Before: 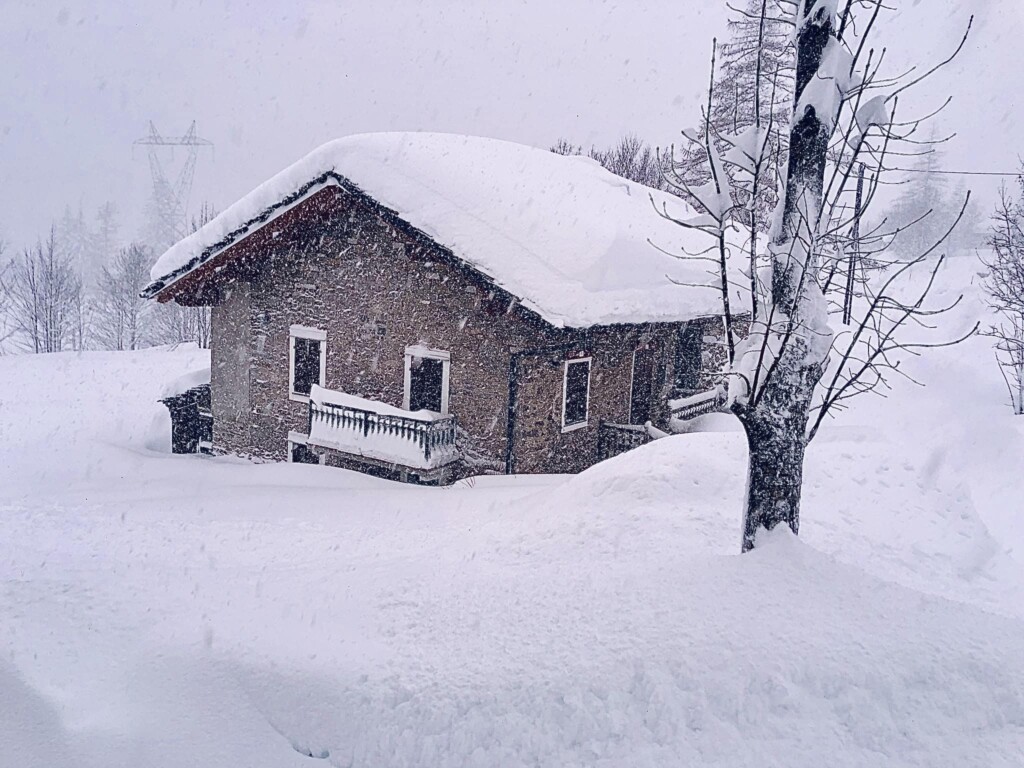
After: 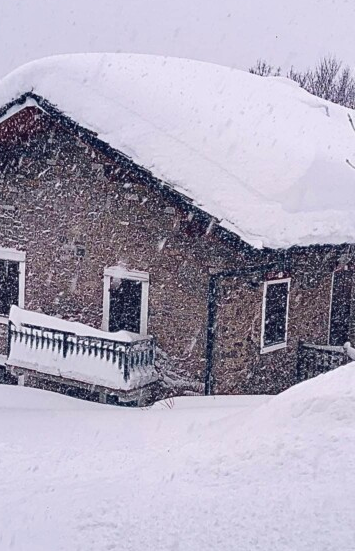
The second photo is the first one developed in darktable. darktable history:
crop and rotate: left 29.416%, top 10.299%, right 35.874%, bottom 17.888%
